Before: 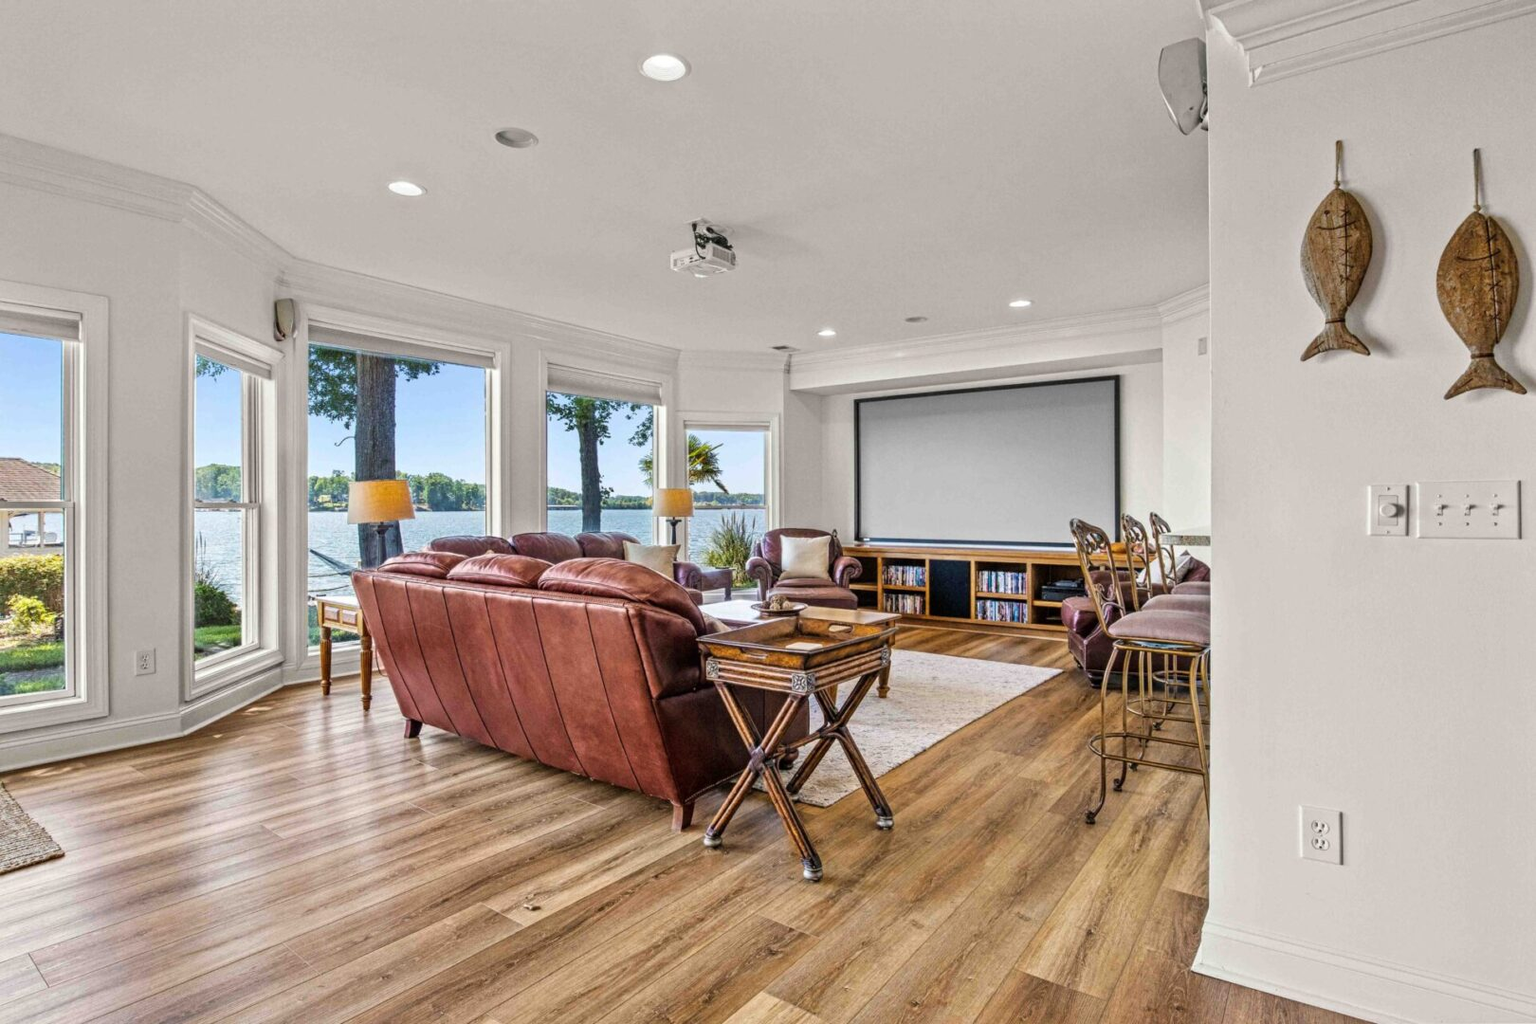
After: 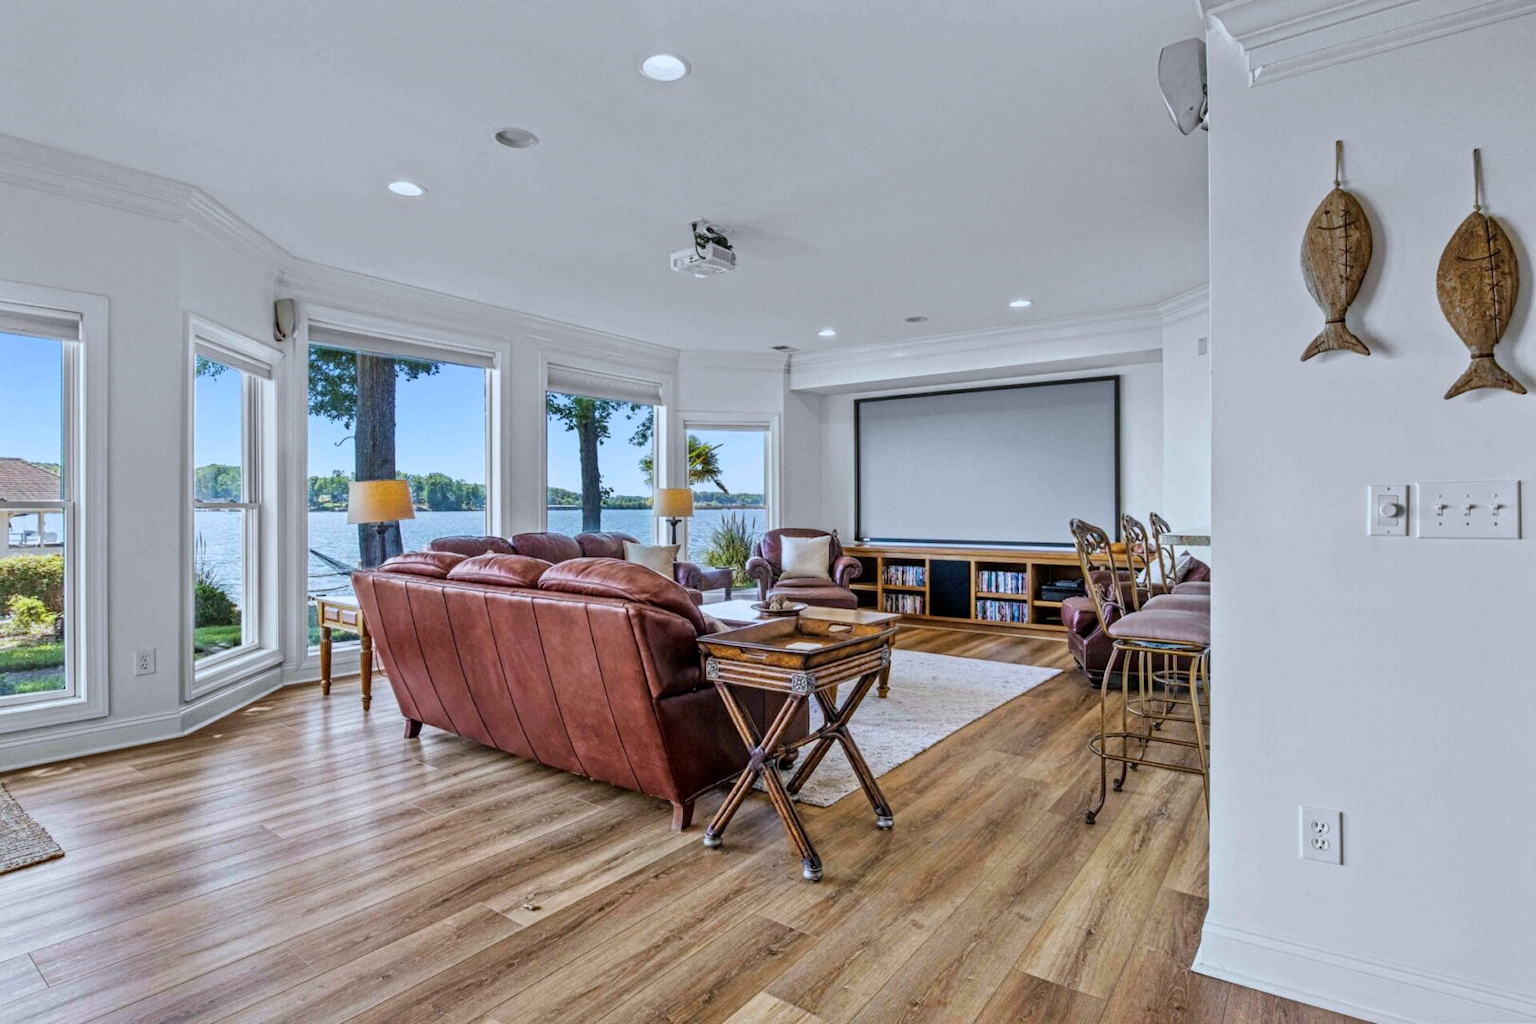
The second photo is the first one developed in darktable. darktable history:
exposure: black level correction 0.001, exposure -0.2 EV, compensate highlight preservation false
color calibration: x 0.372, y 0.386, temperature 4283.97 K
